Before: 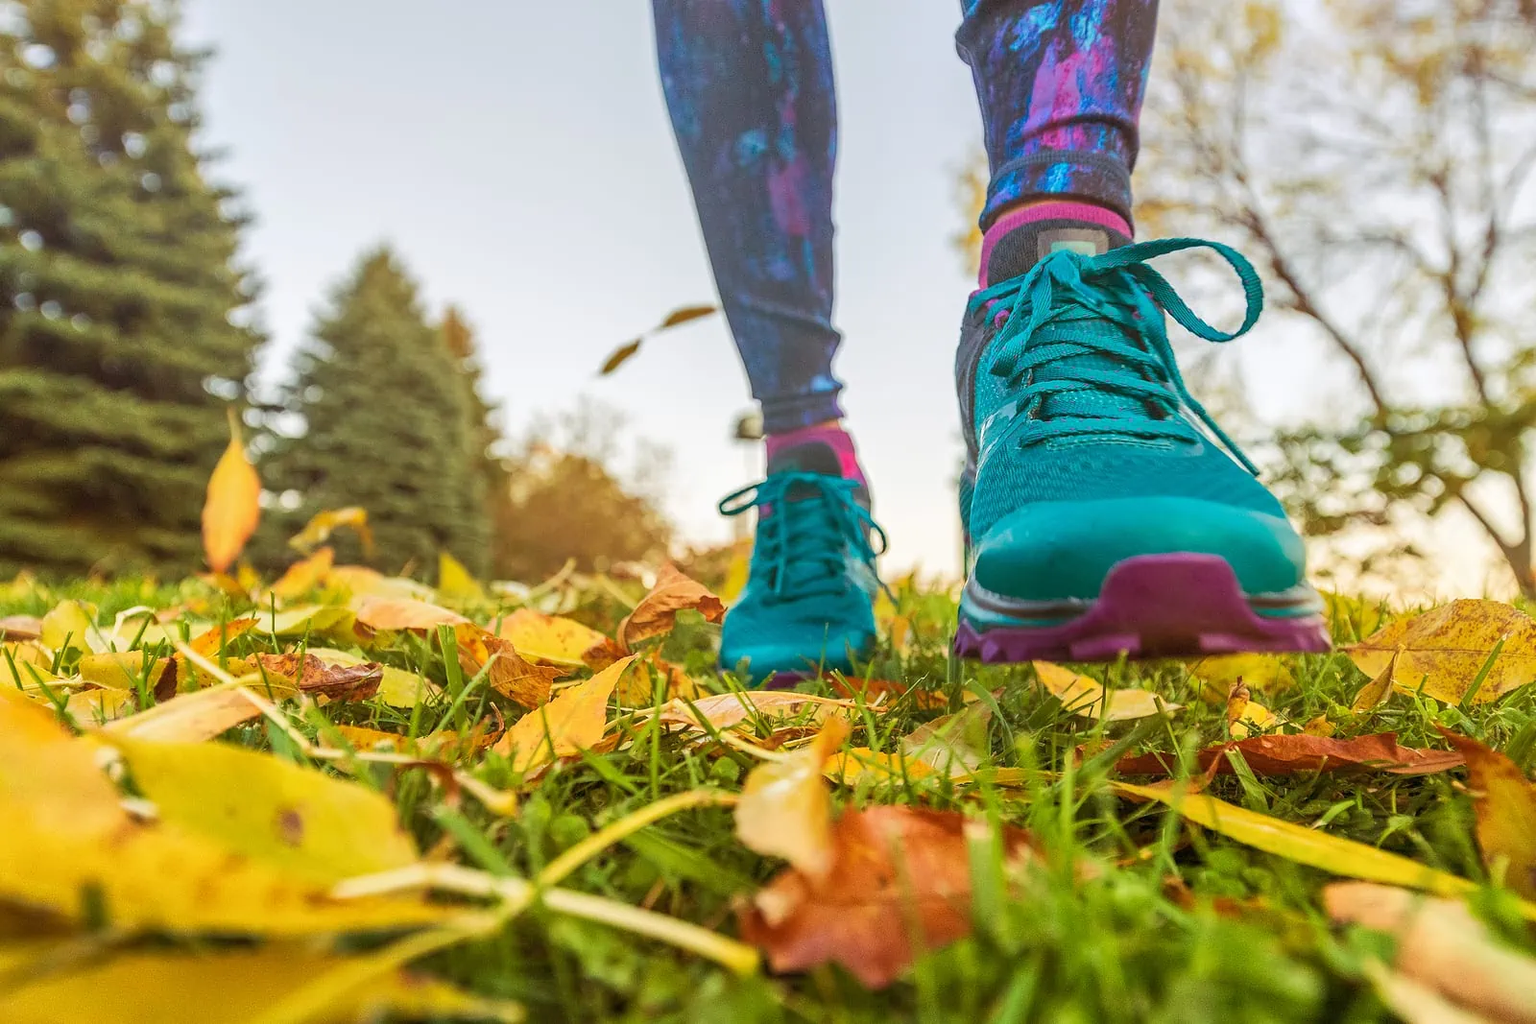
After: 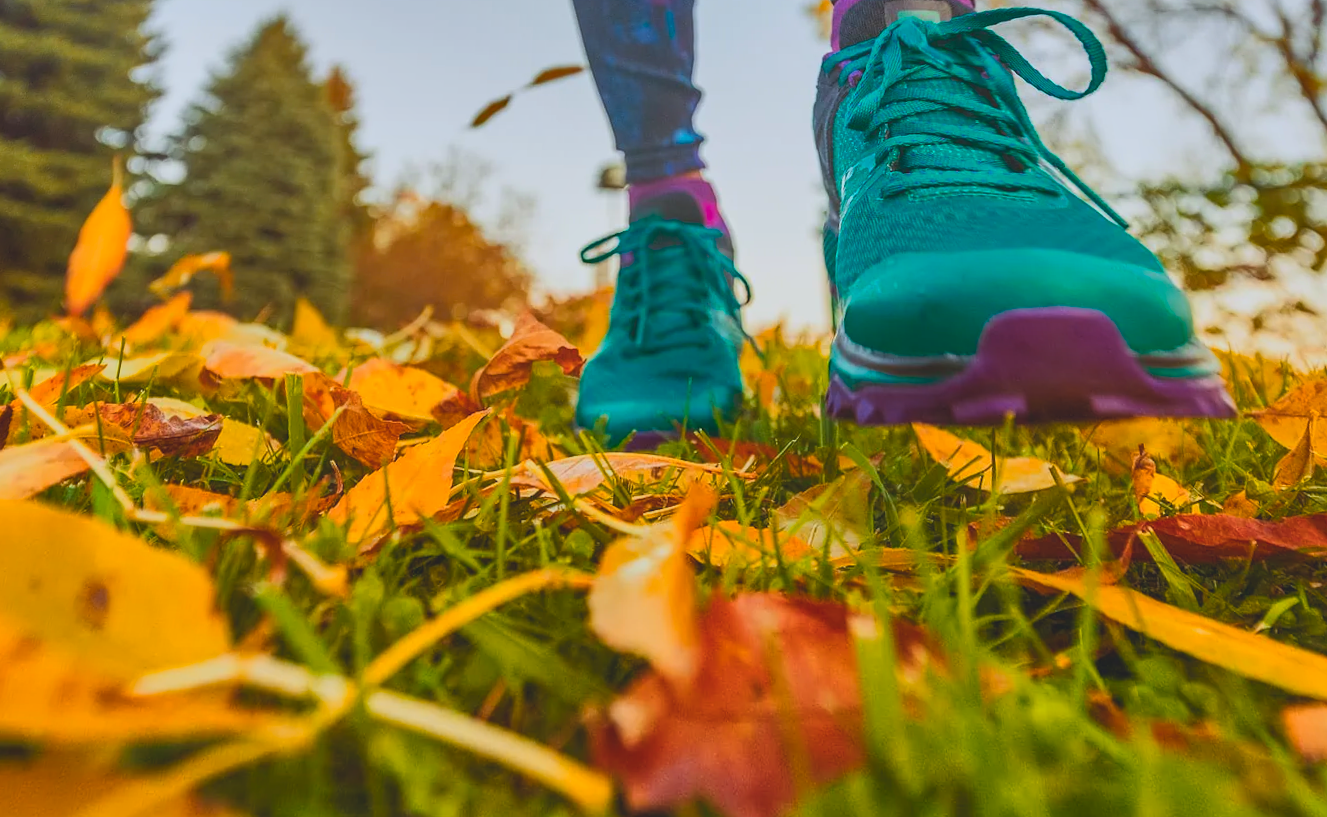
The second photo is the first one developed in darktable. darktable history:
color balance rgb: perceptual saturation grading › global saturation 20%, global vibrance 20%
white balance: red 0.982, blue 1.018
rotate and perspective: rotation 0.72°, lens shift (vertical) -0.352, lens shift (horizontal) -0.051, crop left 0.152, crop right 0.859, crop top 0.019, crop bottom 0.964
crop and rotate: top 15.774%, bottom 5.506%
color zones: curves: ch1 [(0.239, 0.552) (0.75, 0.5)]; ch2 [(0.25, 0.462) (0.749, 0.457)], mix 25.94%
shadows and highlights: soften with gaussian
tone curve: curves: ch0 [(0, 0.045) (0.155, 0.169) (0.46, 0.466) (0.751, 0.788) (1, 0.961)]; ch1 [(0, 0) (0.43, 0.408) (0.472, 0.469) (0.505, 0.503) (0.553, 0.555) (0.592, 0.581) (1, 1)]; ch2 [(0, 0) (0.505, 0.495) (0.579, 0.569) (1, 1)], color space Lab, independent channels, preserve colors none
exposure: black level correction -0.015, exposure -0.5 EV, compensate highlight preservation false
